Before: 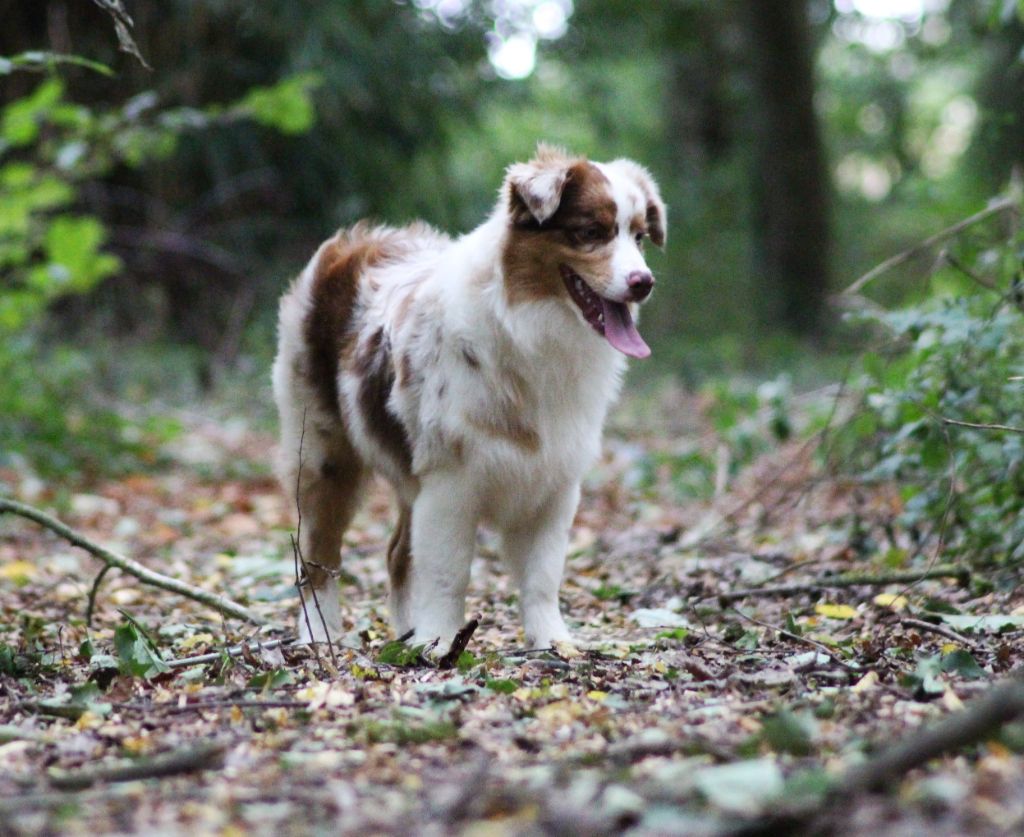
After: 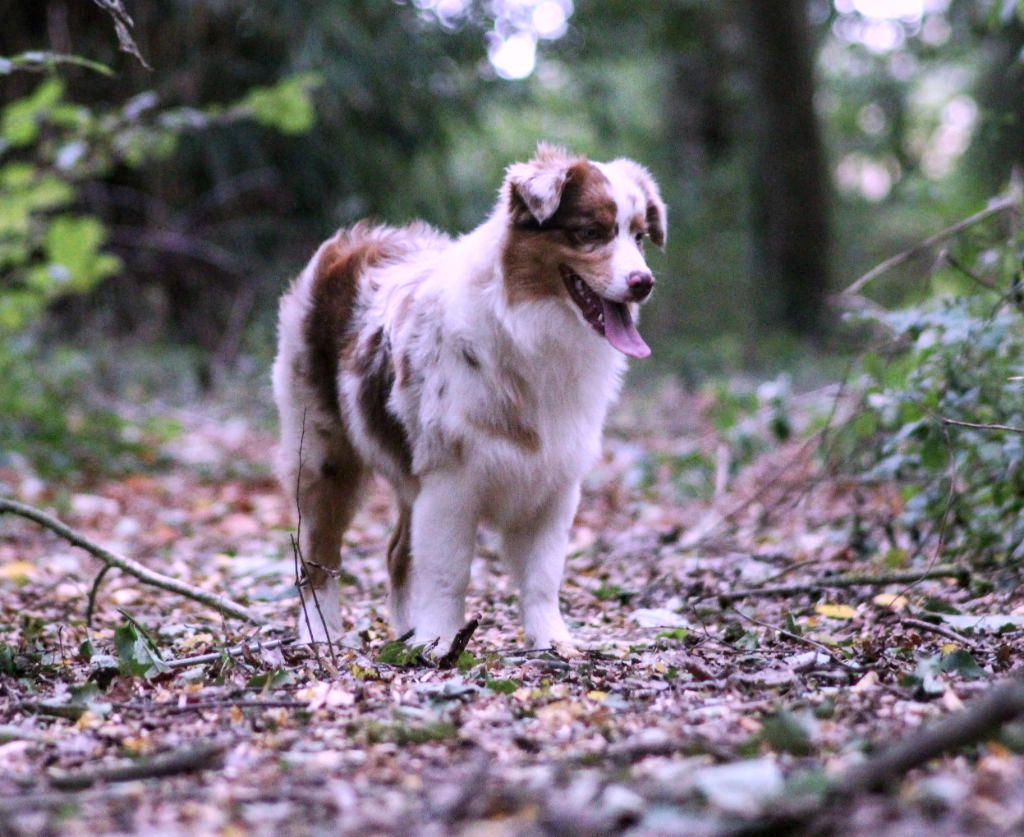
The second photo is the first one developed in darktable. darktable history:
local contrast: on, module defaults
color correction: highlights a* 15.62, highlights b* -19.91
